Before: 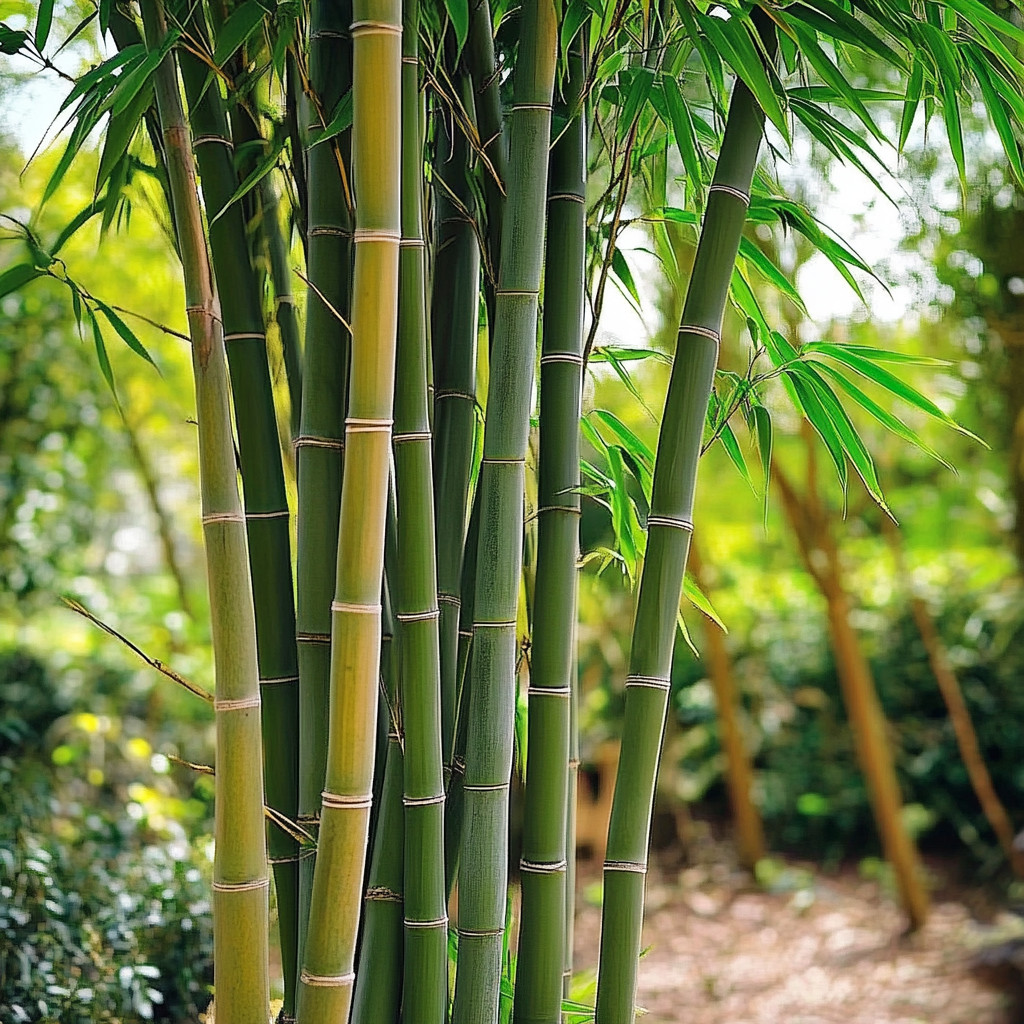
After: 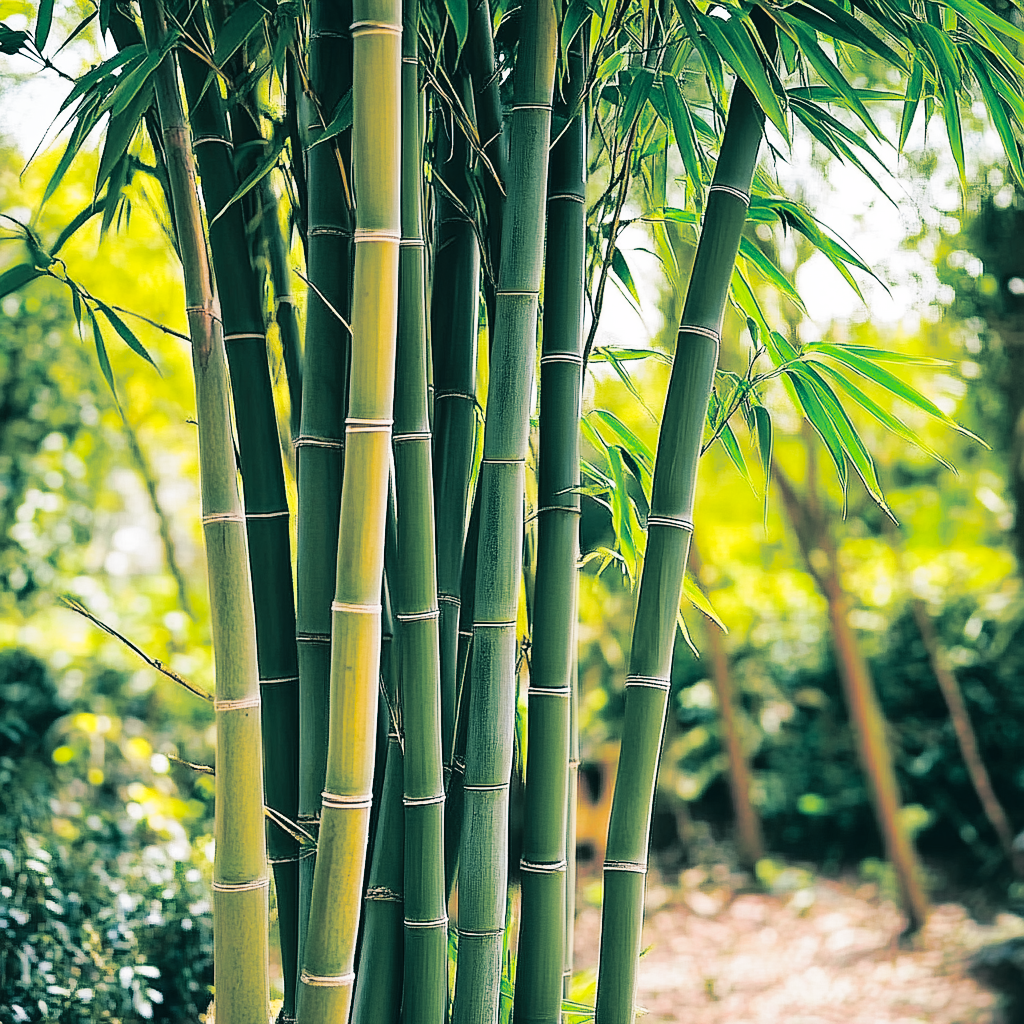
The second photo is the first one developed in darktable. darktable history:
tone curve: curves: ch0 [(0, 0.024) (0.119, 0.146) (0.474, 0.485) (0.718, 0.739) (0.817, 0.839) (1, 0.998)]; ch1 [(0, 0) (0.377, 0.416) (0.439, 0.451) (0.477, 0.485) (0.501, 0.503) (0.538, 0.544) (0.58, 0.613) (0.664, 0.7) (0.783, 0.804) (1, 1)]; ch2 [(0, 0) (0.38, 0.405) (0.463, 0.456) (0.498, 0.497) (0.524, 0.535) (0.578, 0.576) (0.648, 0.665) (1, 1)], color space Lab, independent channels, preserve colors none
base curve: curves: ch0 [(0, 0) (0.032, 0.025) (0.121, 0.166) (0.206, 0.329) (0.605, 0.79) (1, 1)], preserve colors none
split-toning: shadows › hue 183.6°, shadows › saturation 0.52, highlights › hue 0°, highlights › saturation 0
